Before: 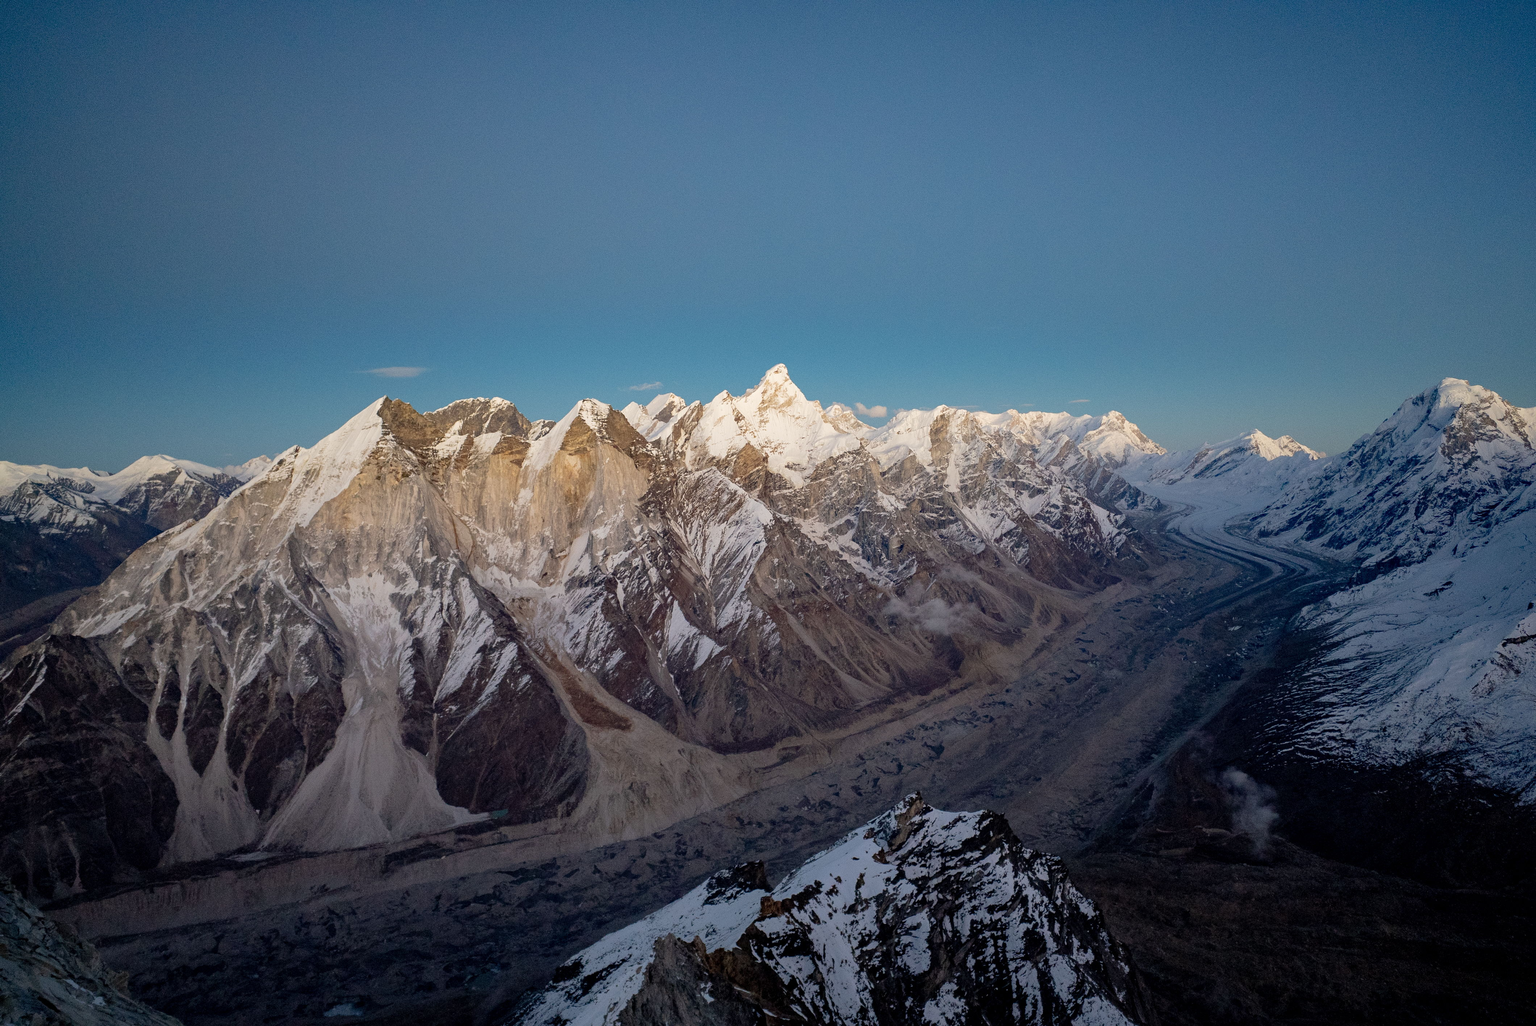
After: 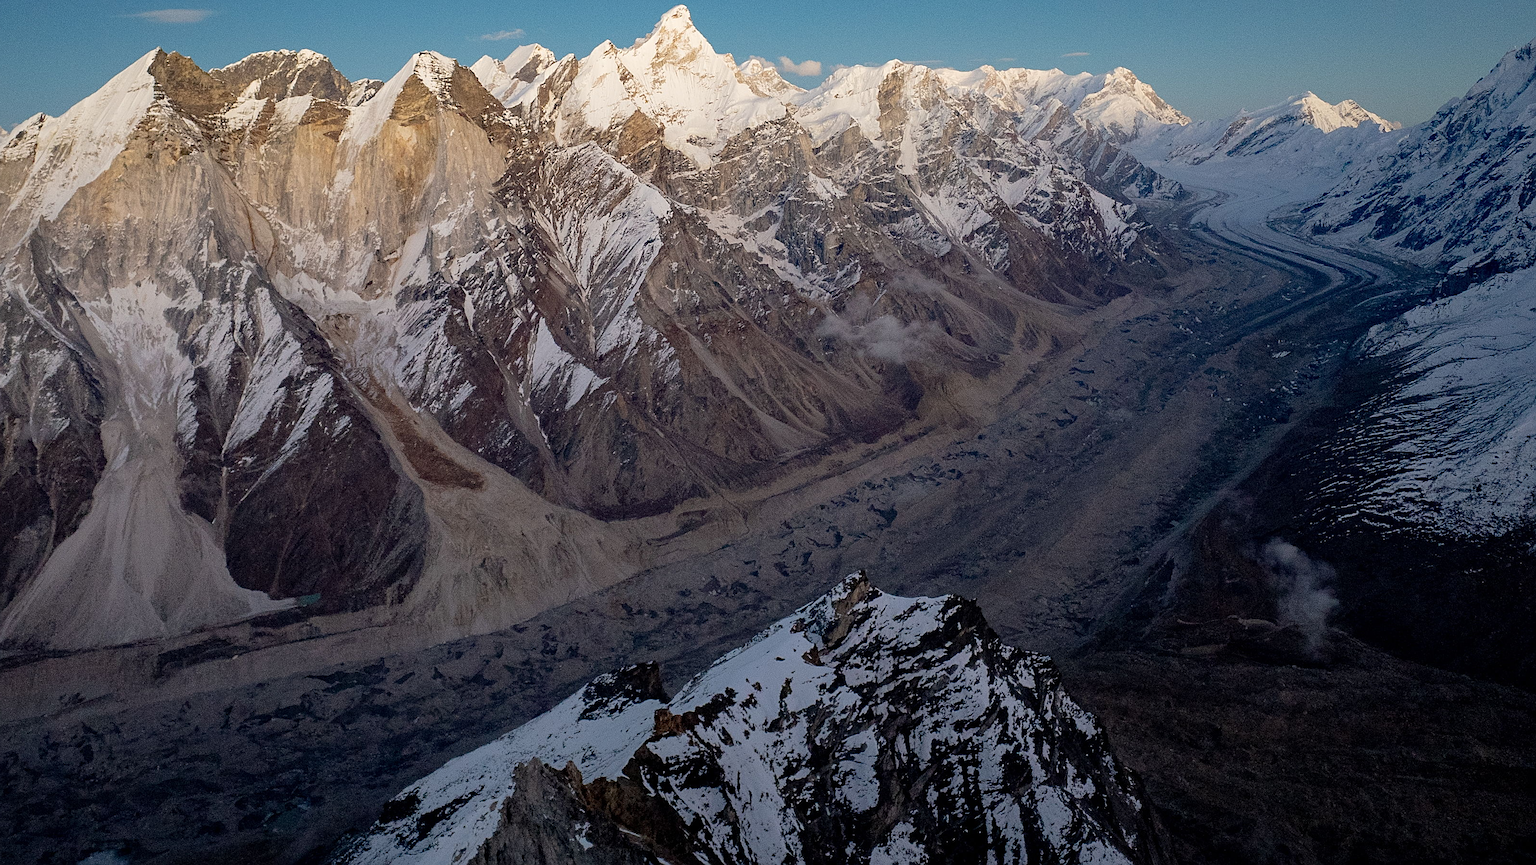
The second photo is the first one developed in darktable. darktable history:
sharpen: on, module defaults
crop and rotate: left 17.299%, top 35.115%, right 7.015%, bottom 1.024%
tone equalizer: on, module defaults
